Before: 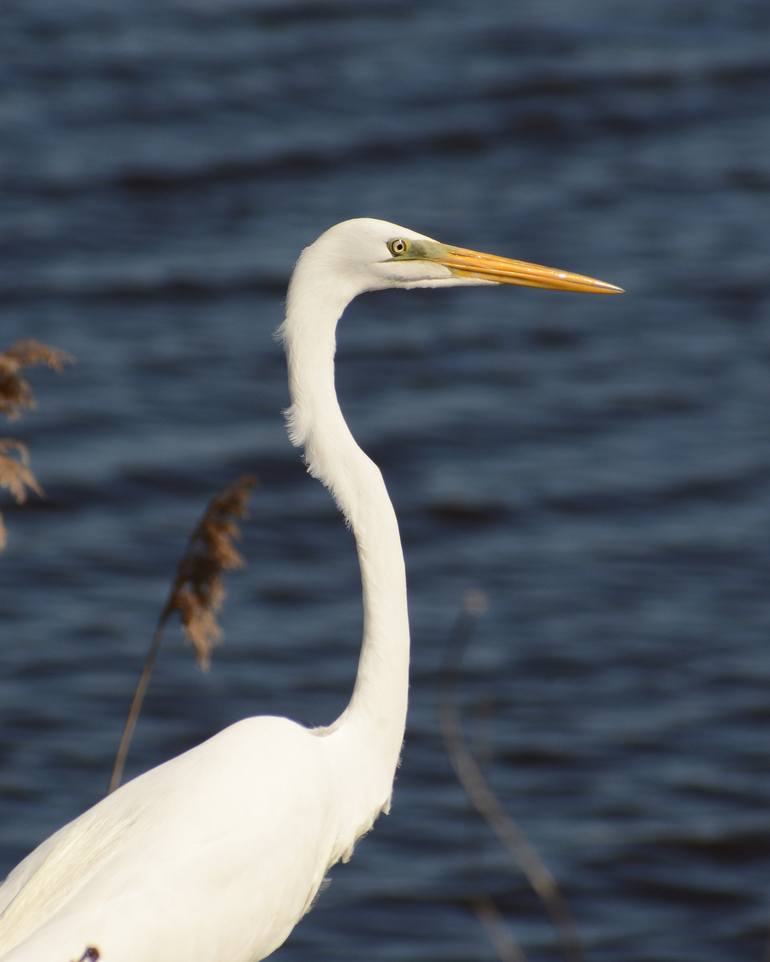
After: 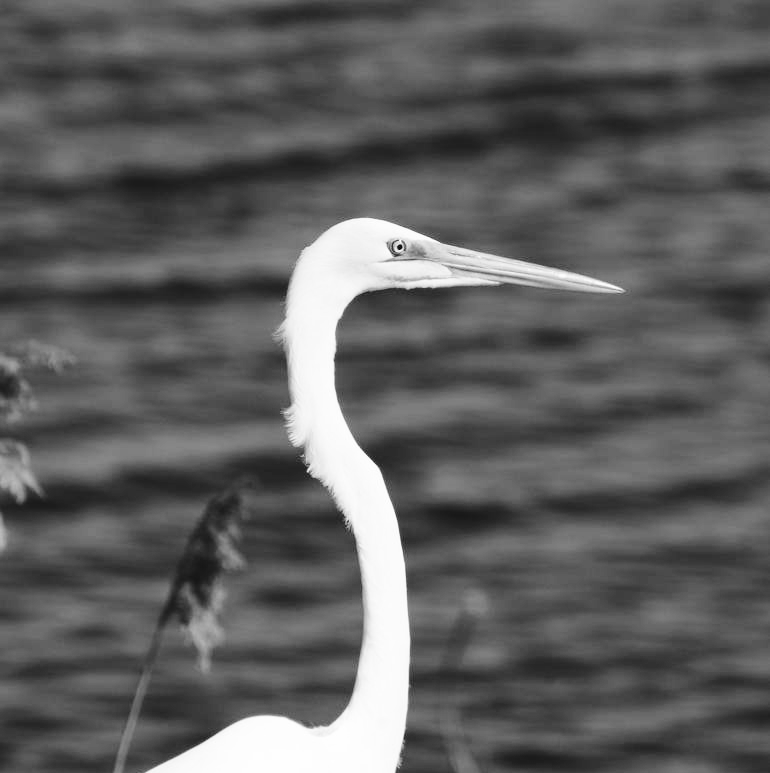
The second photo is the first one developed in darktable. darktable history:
monochrome: on, module defaults
crop: bottom 19.644%
base curve: curves: ch0 [(0, 0) (0.028, 0.03) (0.121, 0.232) (0.46, 0.748) (0.859, 0.968) (1, 1)], preserve colors none
exposure: exposure 0.014 EV, compensate highlight preservation false
